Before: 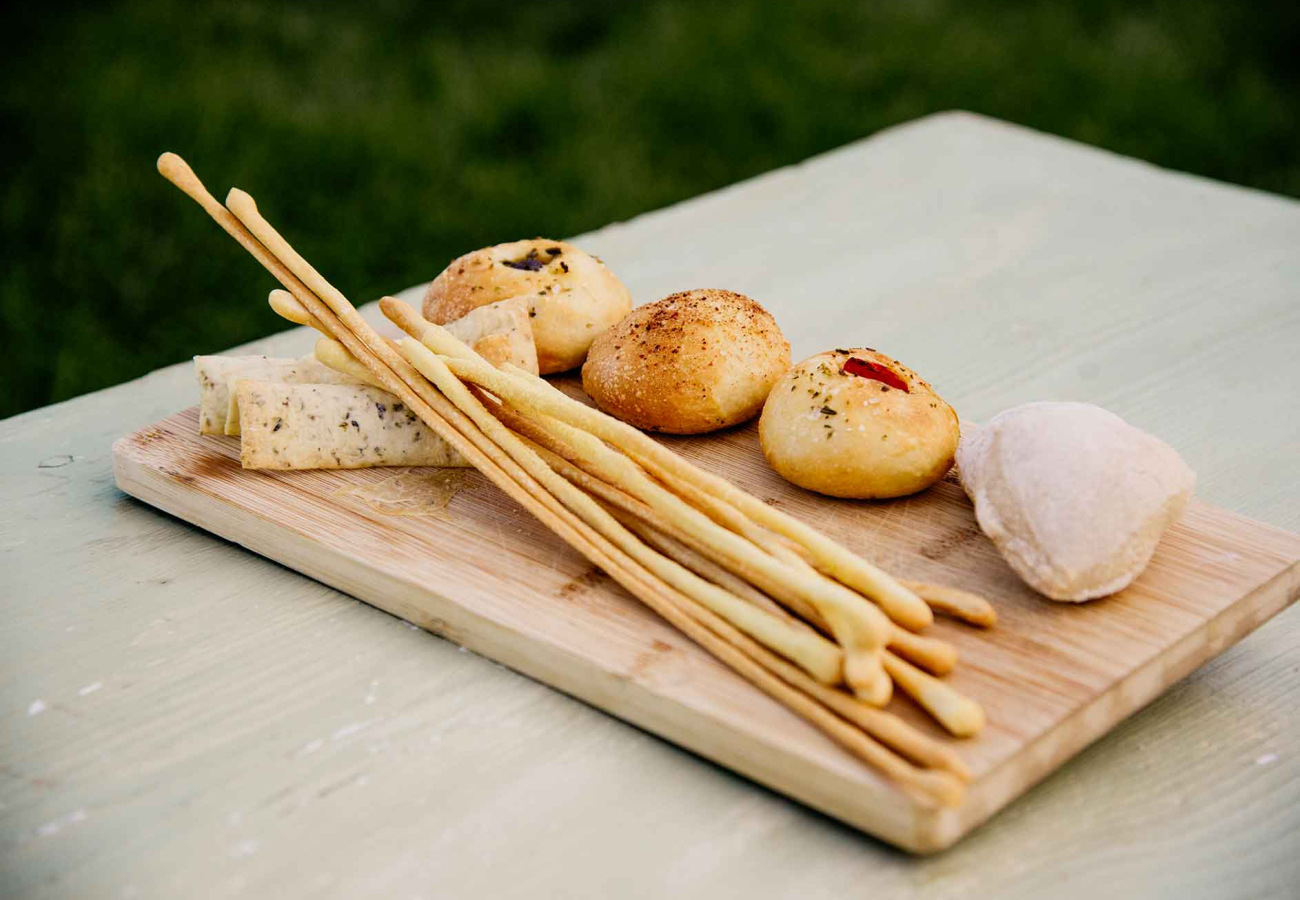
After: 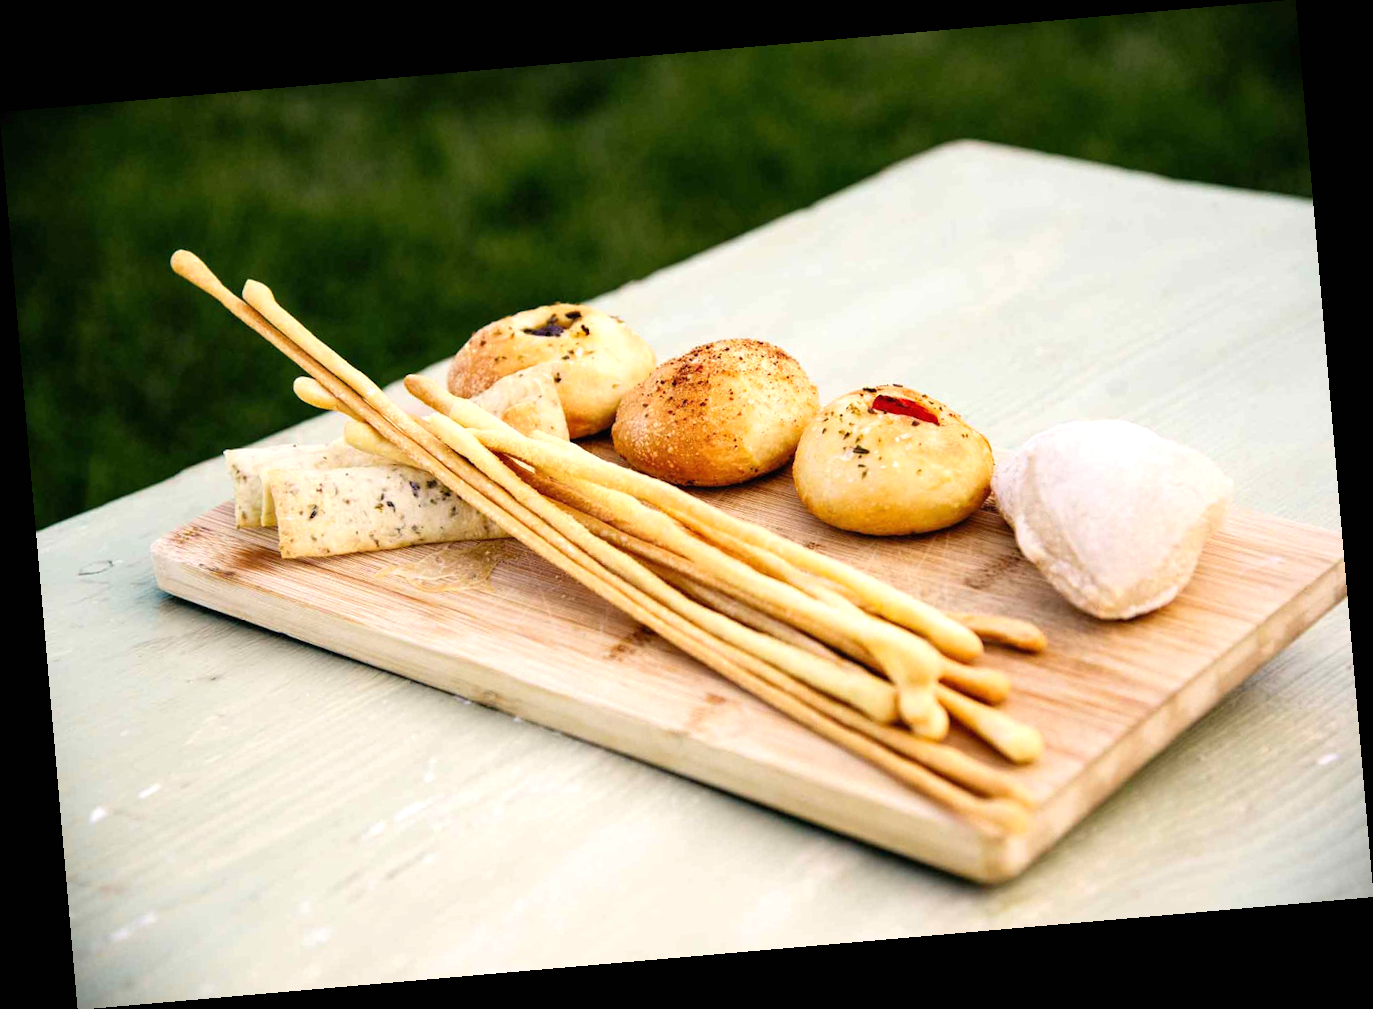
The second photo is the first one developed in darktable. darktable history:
exposure: black level correction 0, exposure 0.6 EV, compensate highlight preservation false
rotate and perspective: rotation -4.98°, automatic cropping off
